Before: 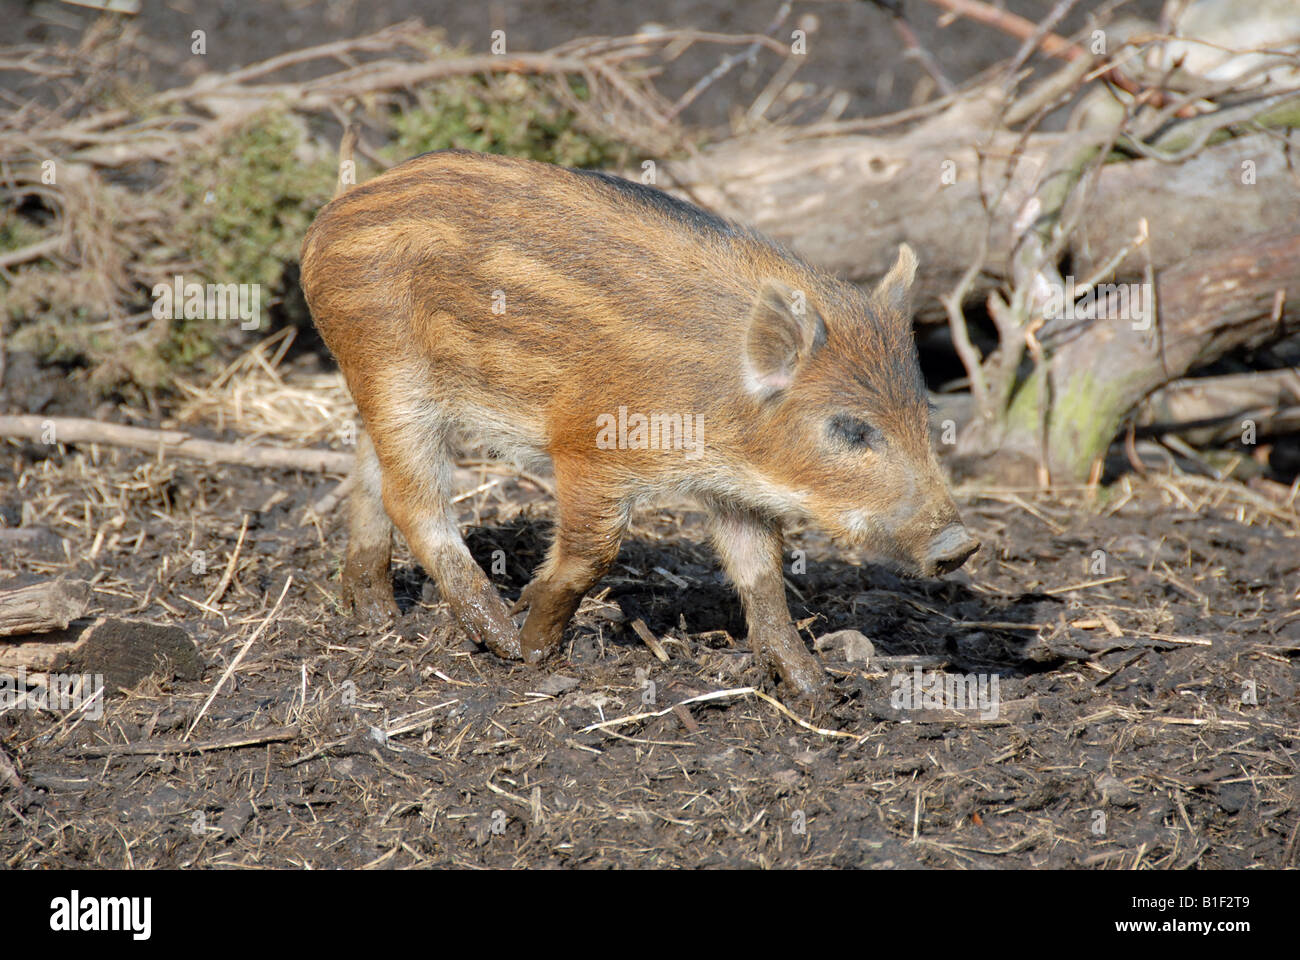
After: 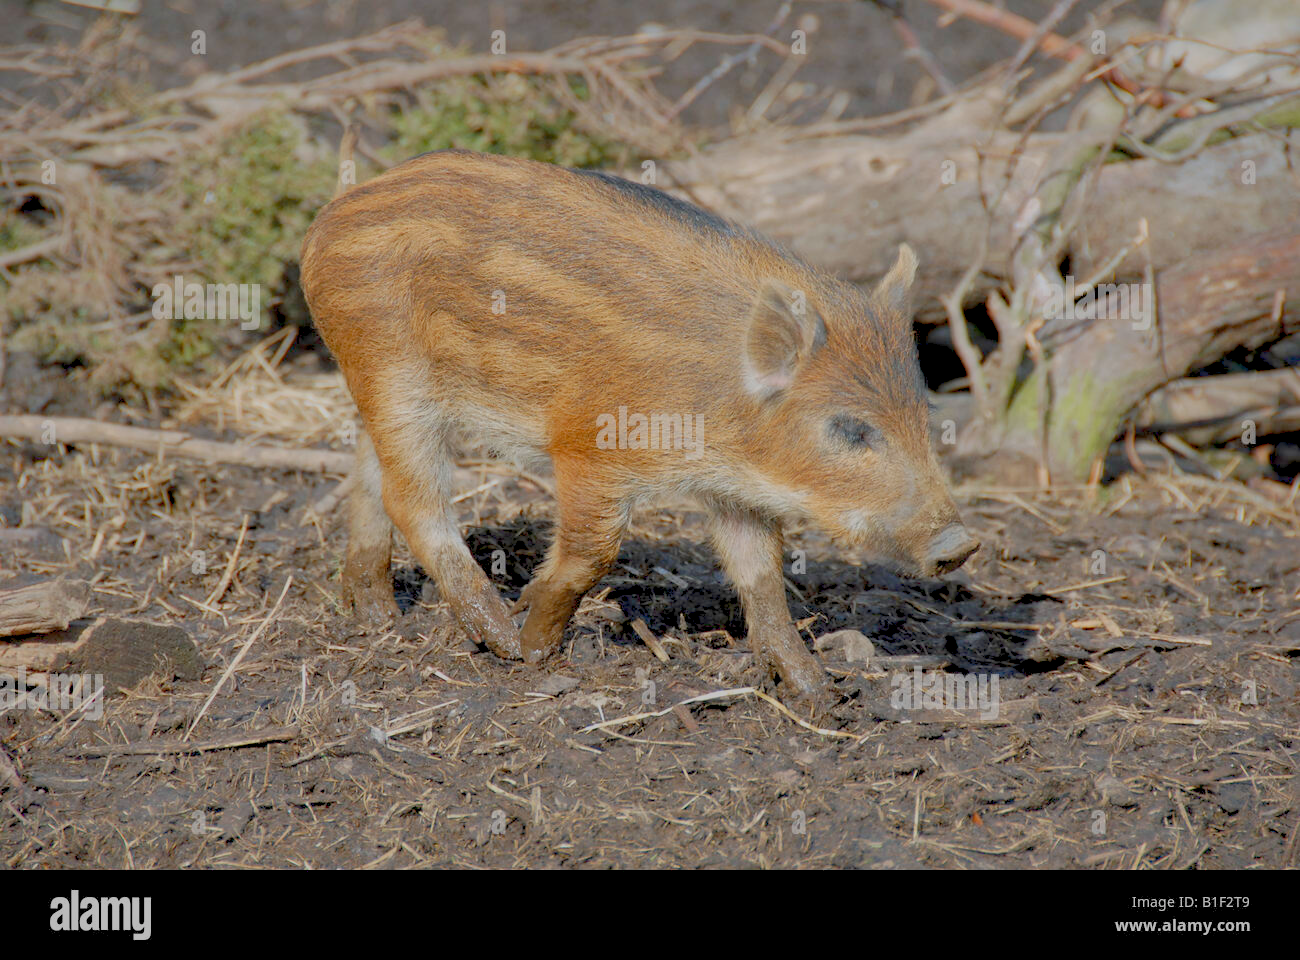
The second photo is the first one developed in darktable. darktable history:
color balance rgb: global offset › luminance -0.506%, perceptual saturation grading › global saturation 1.756%, perceptual saturation grading › highlights -2.262%, perceptual saturation grading › mid-tones 4.739%, perceptual saturation grading › shadows 8.702%, contrast -29.679%
shadows and highlights: on, module defaults
